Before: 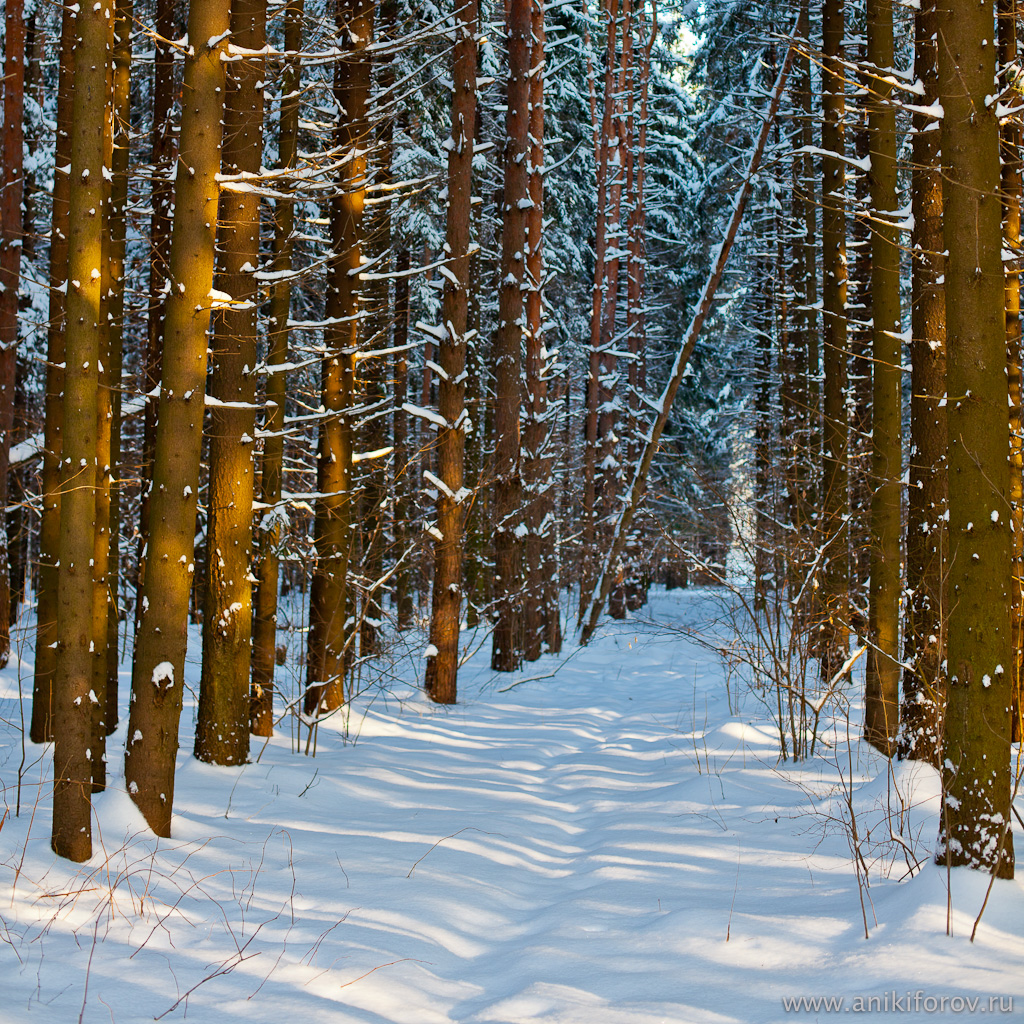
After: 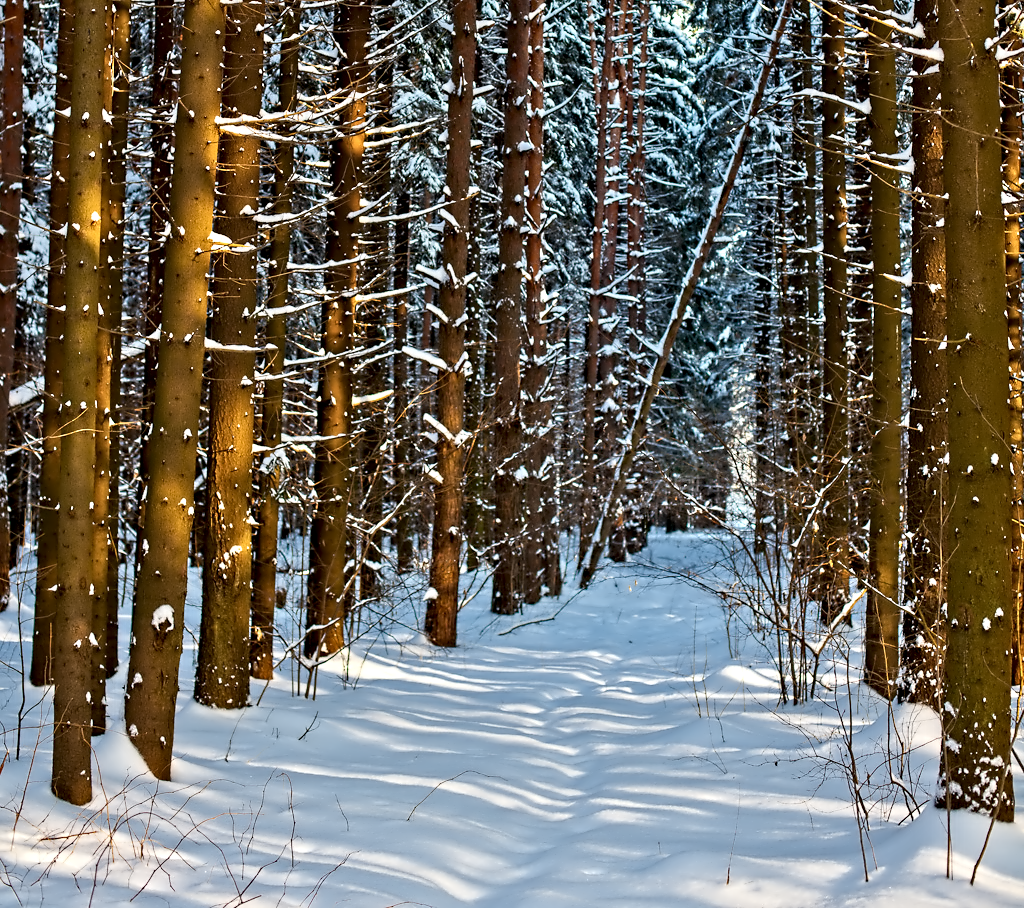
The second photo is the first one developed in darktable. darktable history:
crop and rotate: top 5.578%, bottom 5.73%
contrast equalizer: octaves 7, y [[0.5, 0.542, 0.583, 0.625, 0.667, 0.708], [0.5 ×6], [0.5 ×6], [0, 0.033, 0.067, 0.1, 0.133, 0.167], [0, 0.05, 0.1, 0.15, 0.2, 0.25]]
